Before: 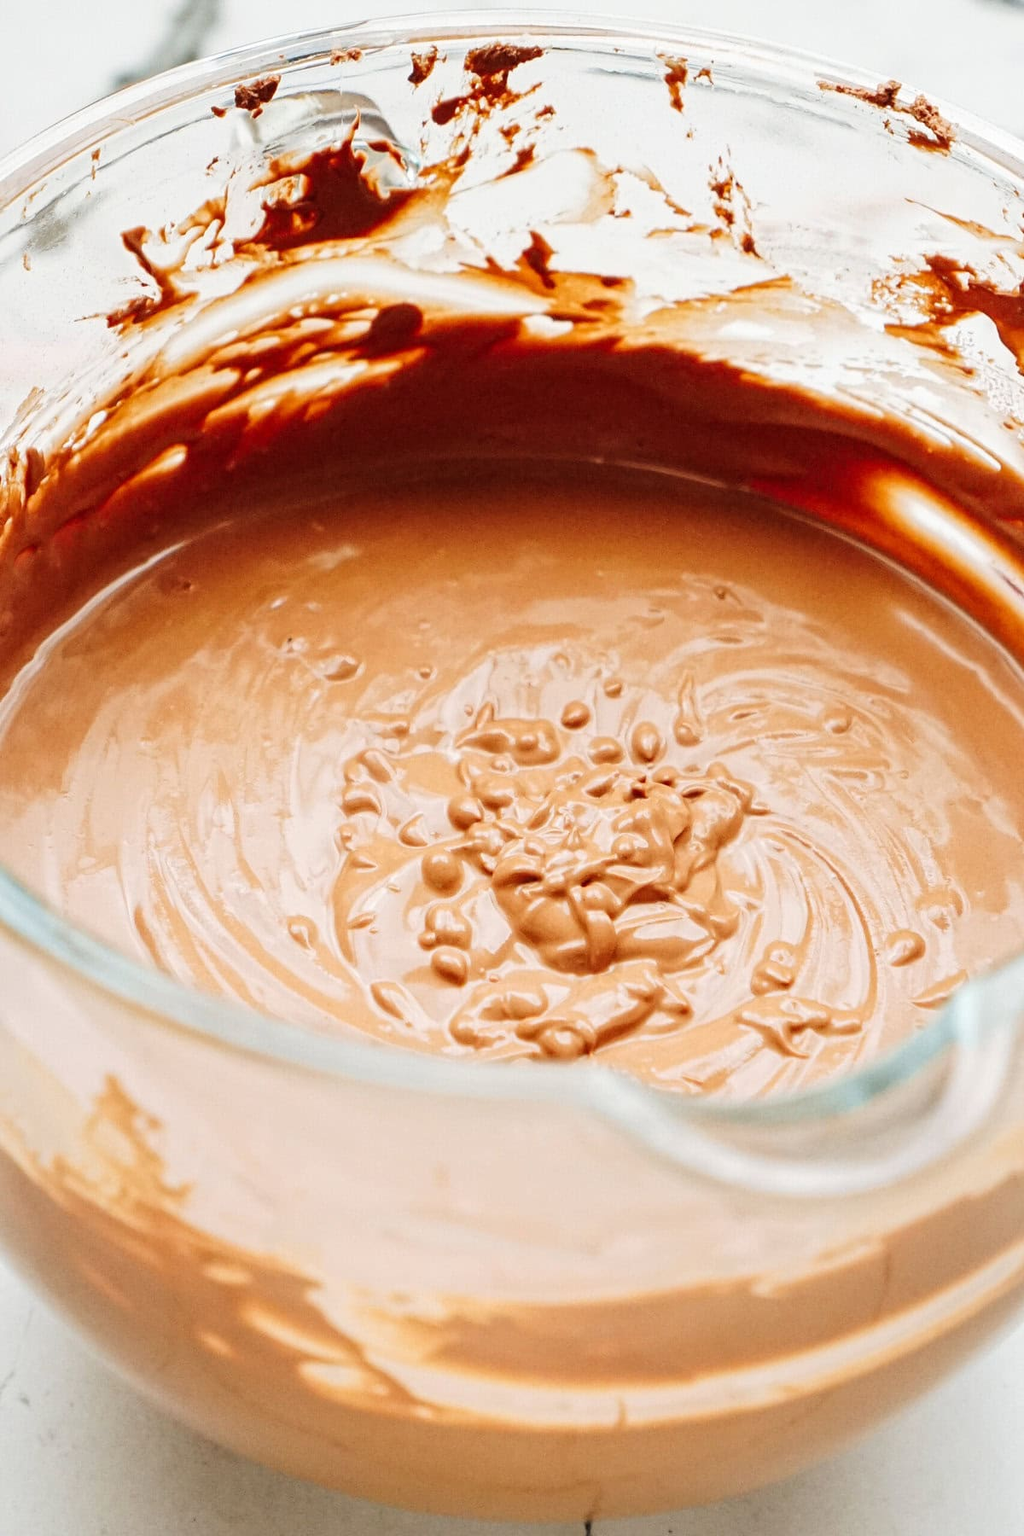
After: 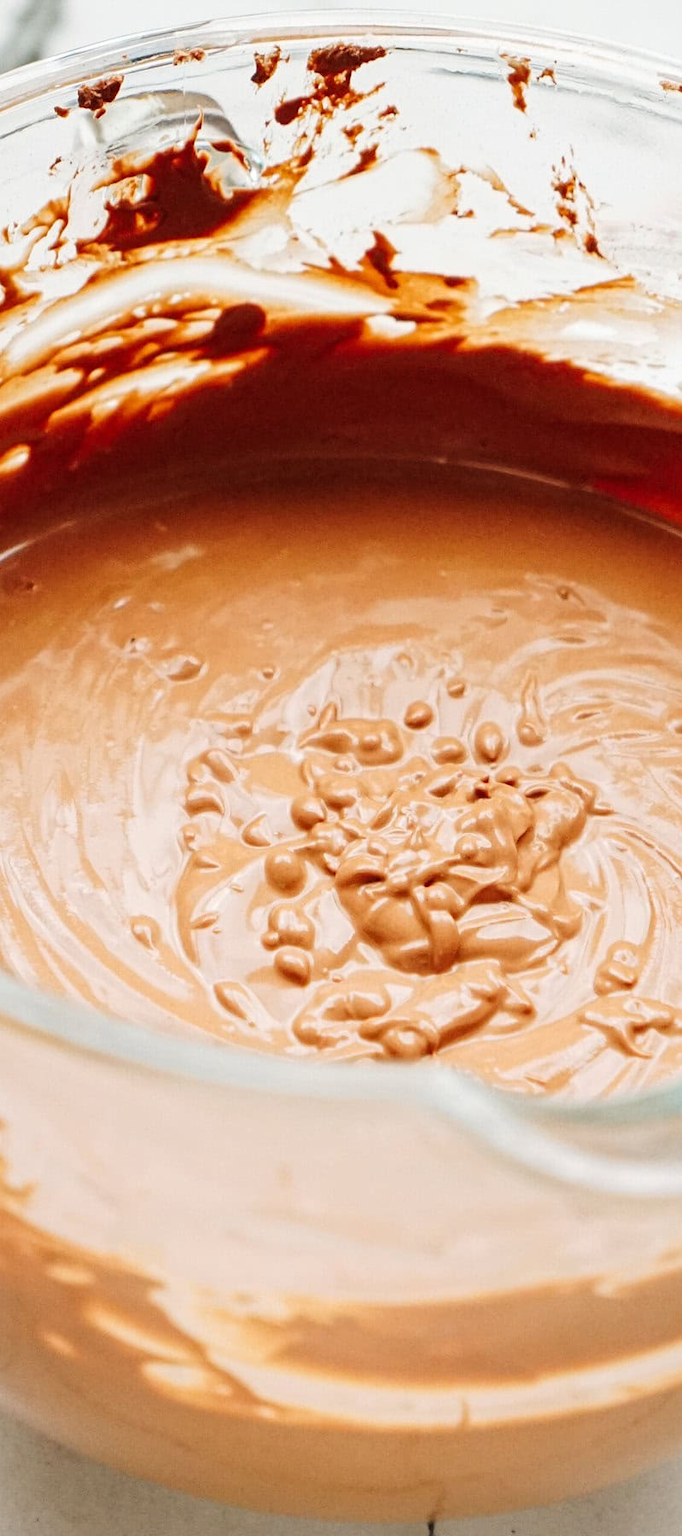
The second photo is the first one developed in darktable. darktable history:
crop: left 15.374%, right 17.918%
